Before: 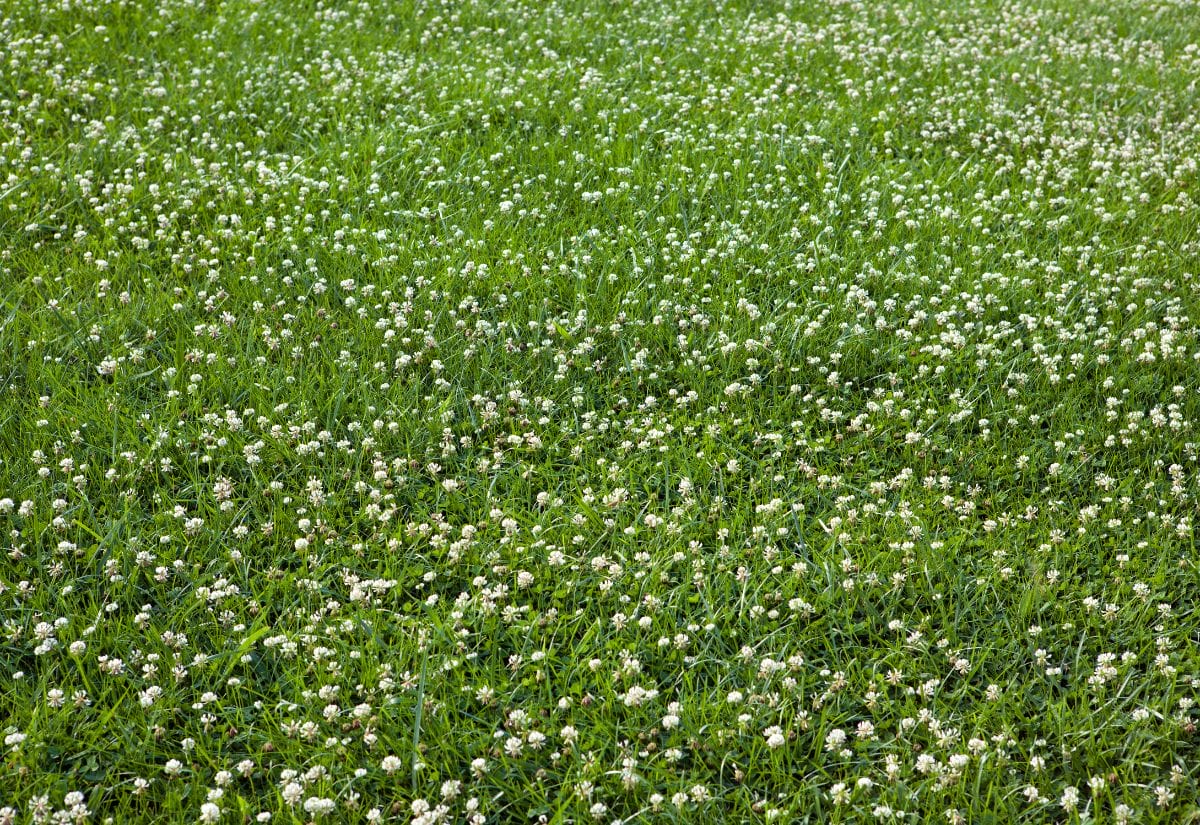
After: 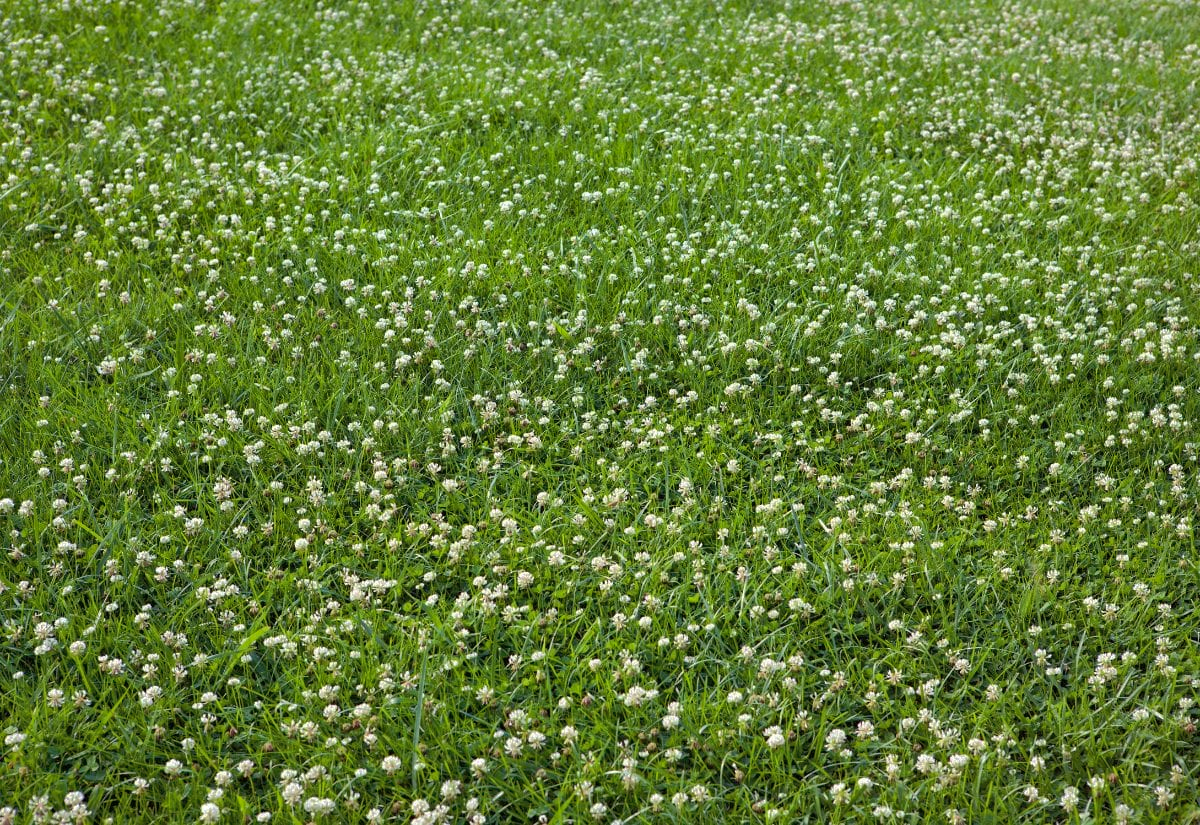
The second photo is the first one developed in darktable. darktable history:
shadows and highlights: highlights -59.88
